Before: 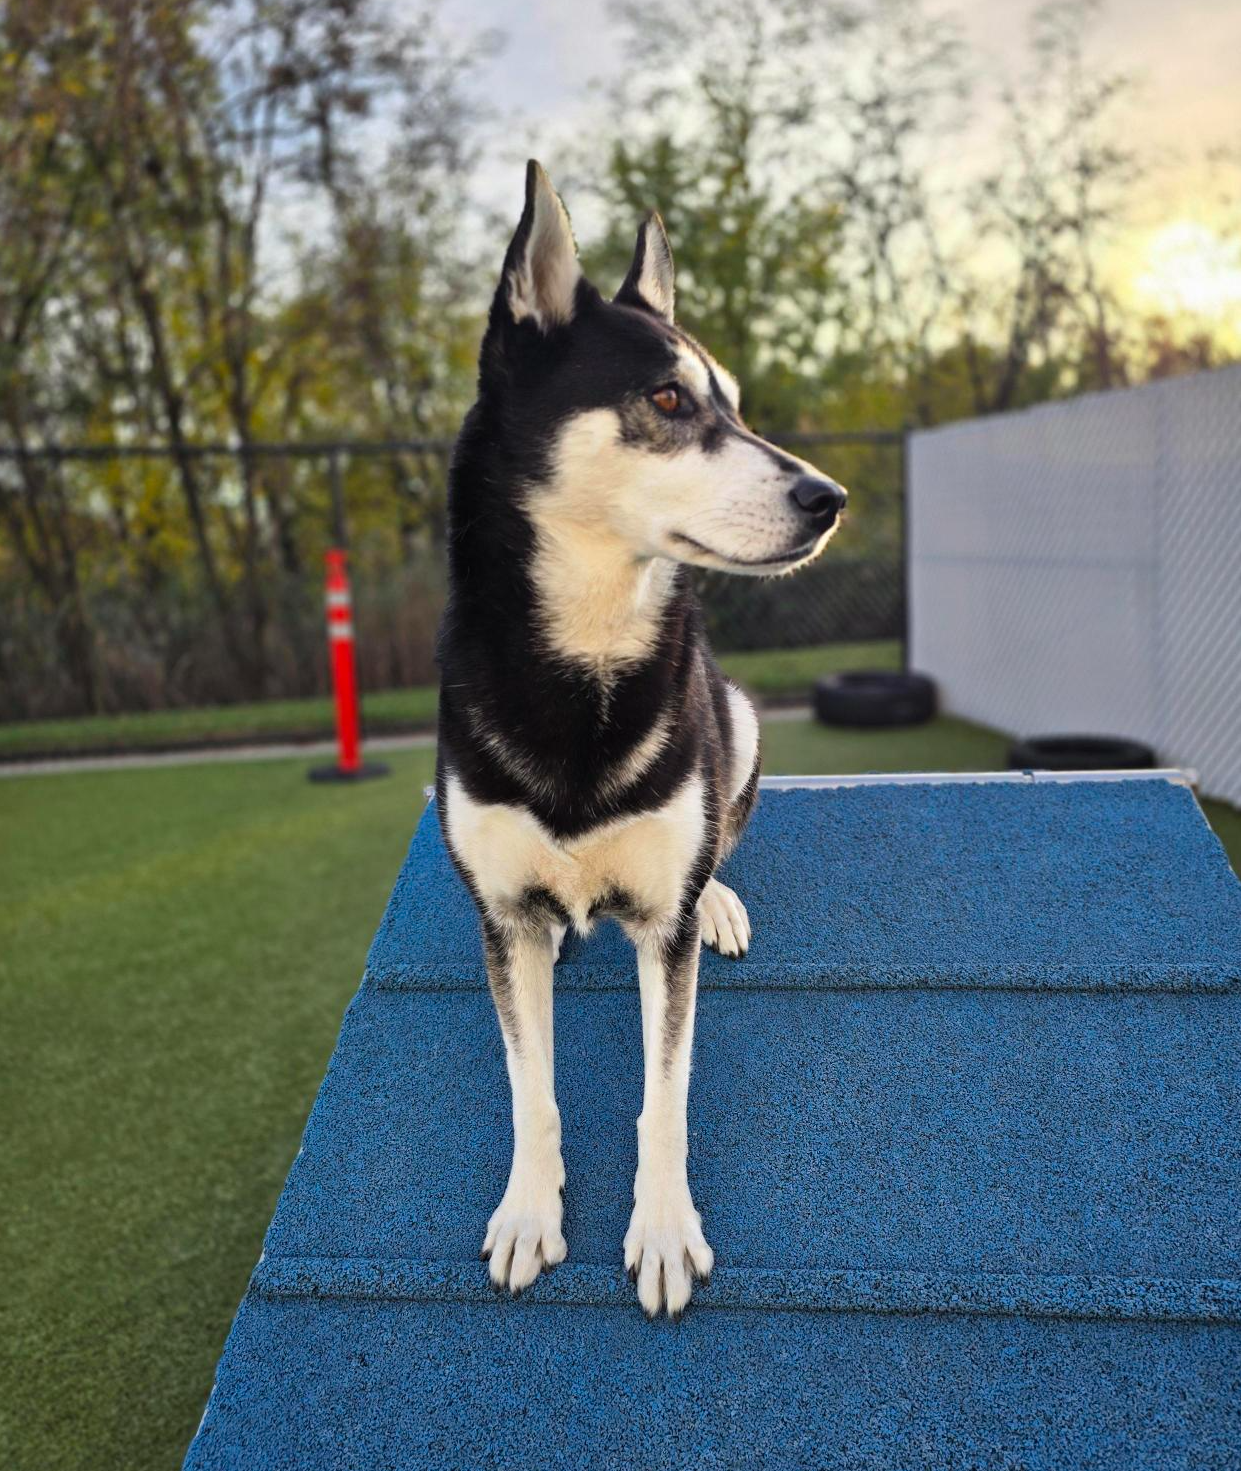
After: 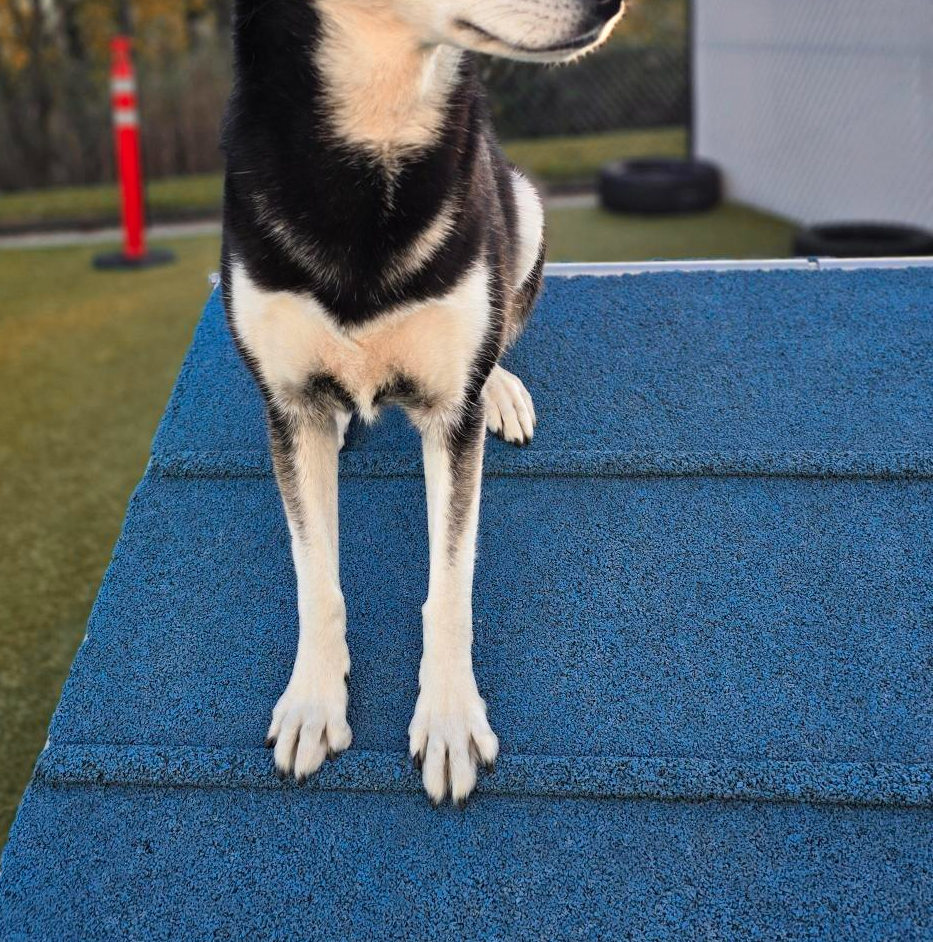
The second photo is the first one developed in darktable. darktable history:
crop and rotate: left 17.383%, top 34.911%, right 7.41%, bottom 1.036%
color zones: curves: ch2 [(0, 0.5) (0.084, 0.497) (0.323, 0.335) (0.4, 0.497) (1, 0.5)]
shadows and highlights: shadows 12.84, white point adjustment 1.19, soften with gaussian
